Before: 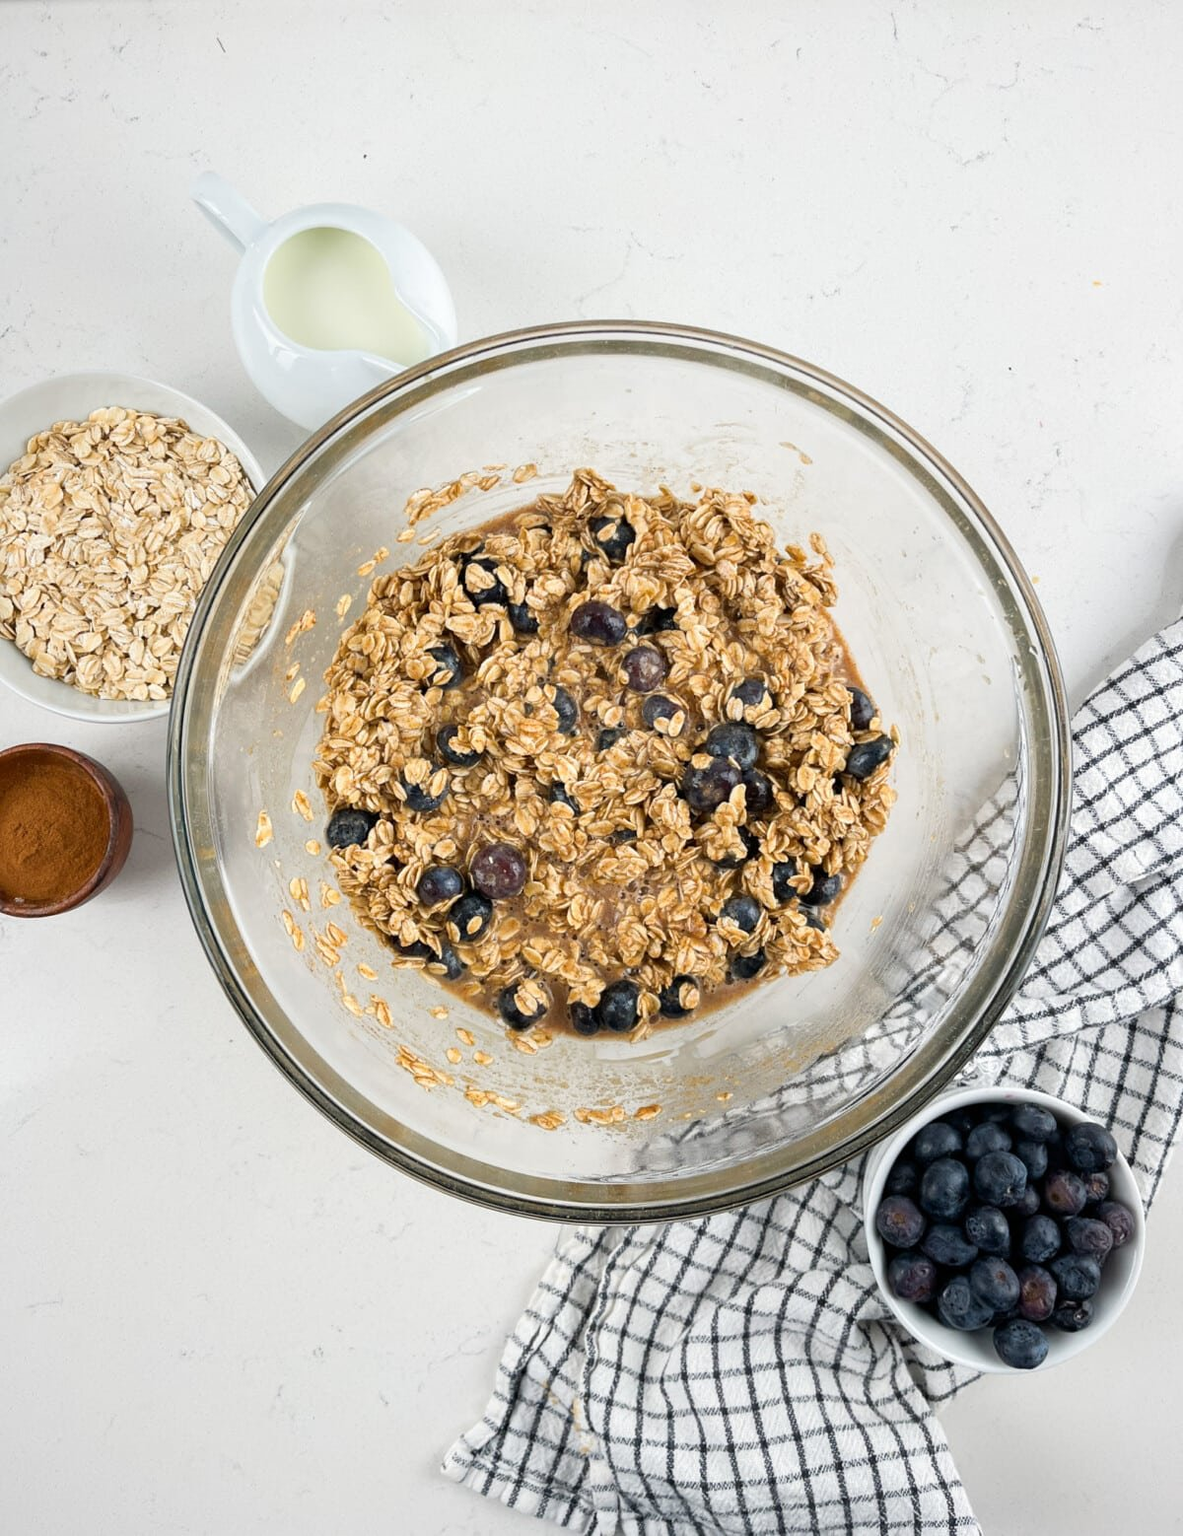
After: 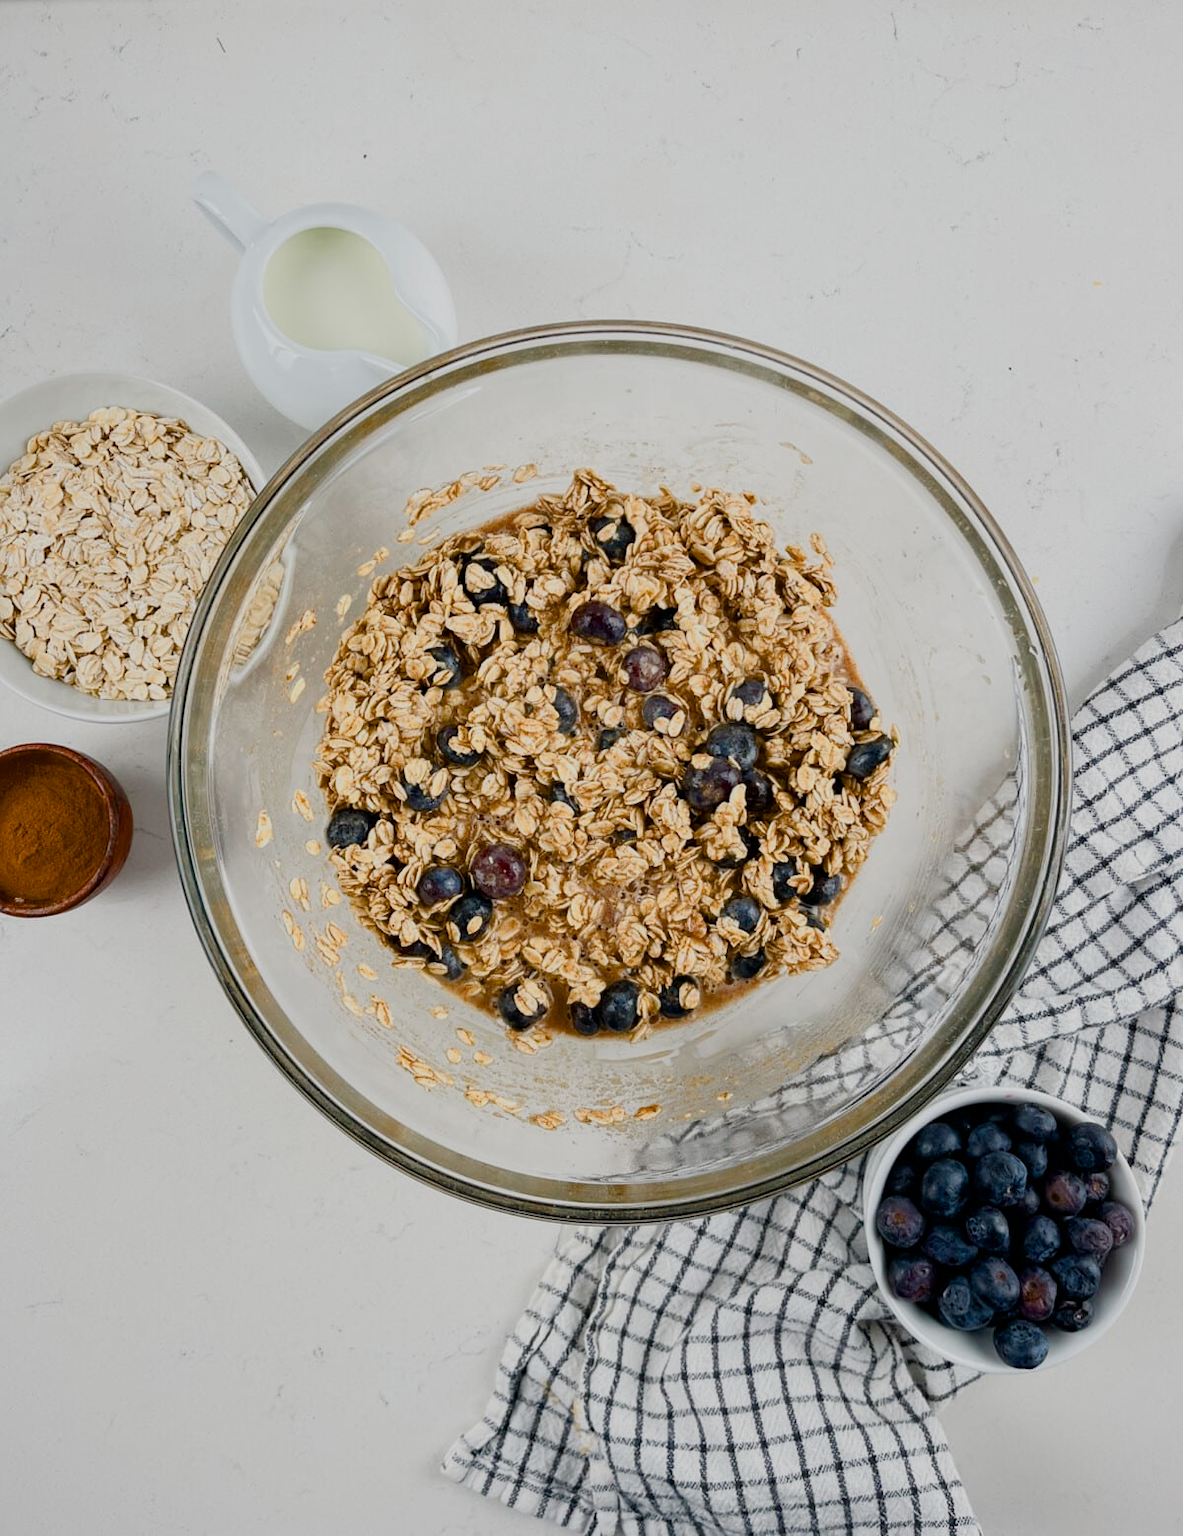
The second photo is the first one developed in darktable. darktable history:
filmic rgb: black relative exposure -11.37 EV, white relative exposure 3.24 EV, hardness 6.73
color balance rgb: power › hue 63.19°, perceptual saturation grading › global saturation 20%, perceptual saturation grading › highlights -50.419%, perceptual saturation grading › shadows 31.211%, global vibrance 16.275%, saturation formula JzAzBz (2021)
shadows and highlights: radius 121.08, shadows 22.04, white point adjustment -9.72, highlights -13.72, soften with gaussian
